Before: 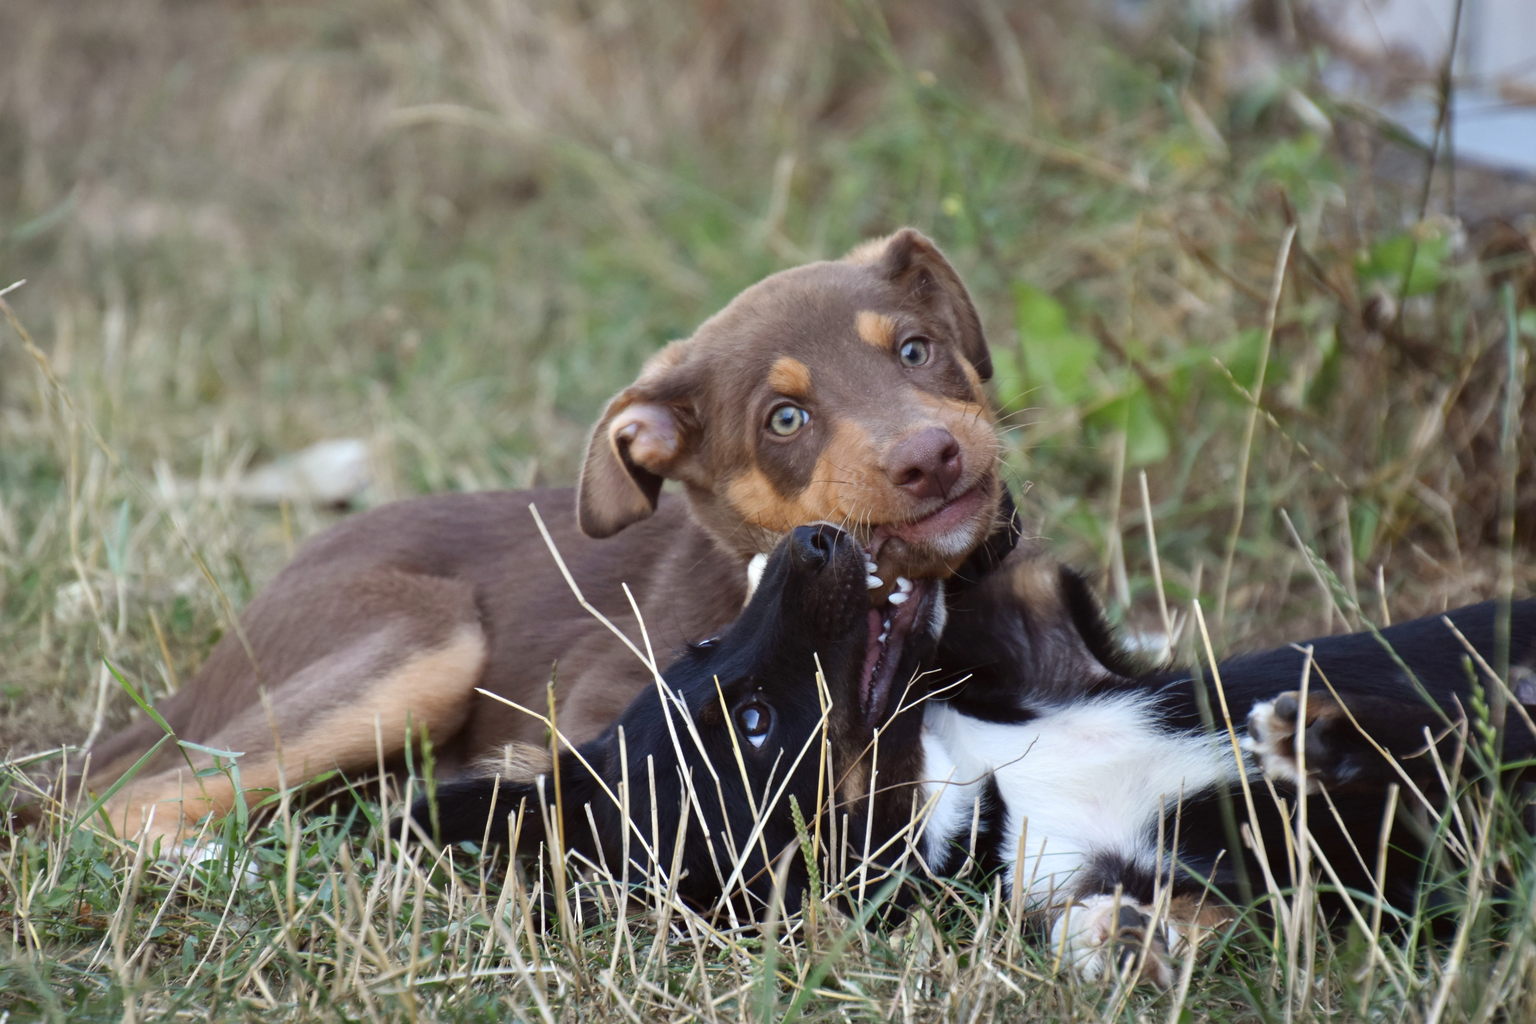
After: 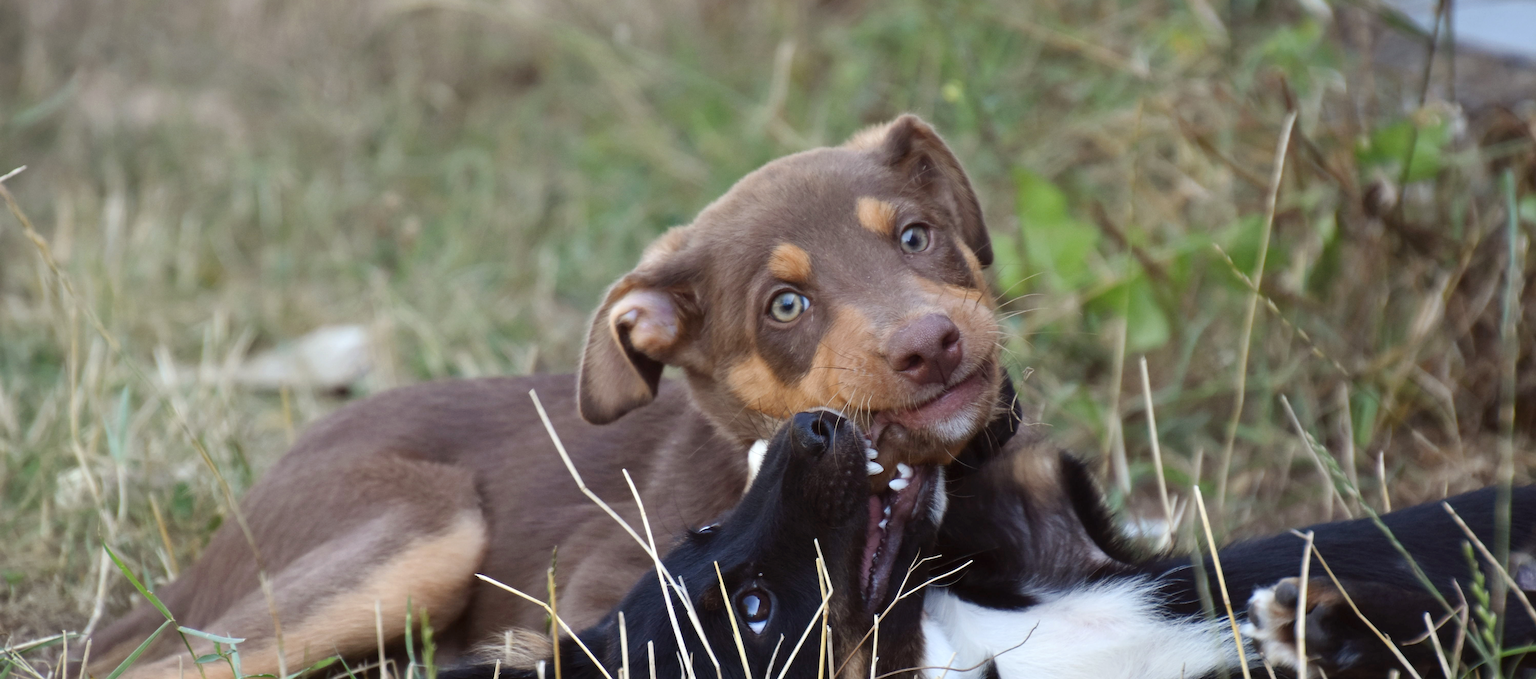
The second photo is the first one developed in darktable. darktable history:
crop: top 11.169%, bottom 22.451%
sharpen: amount 0.21
